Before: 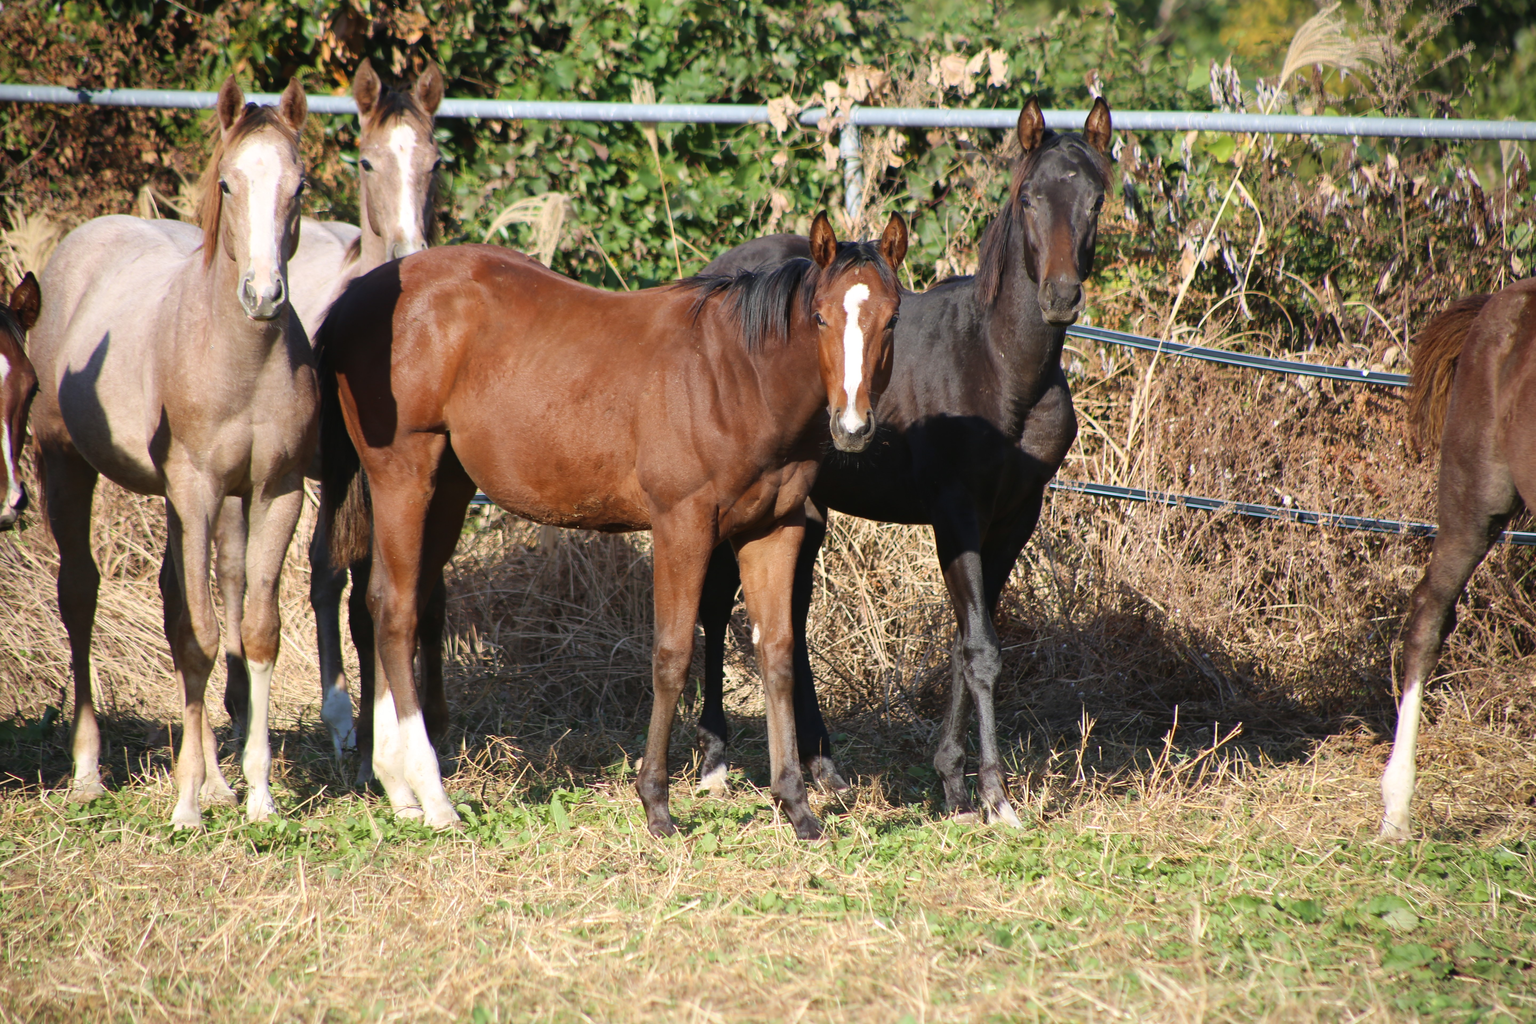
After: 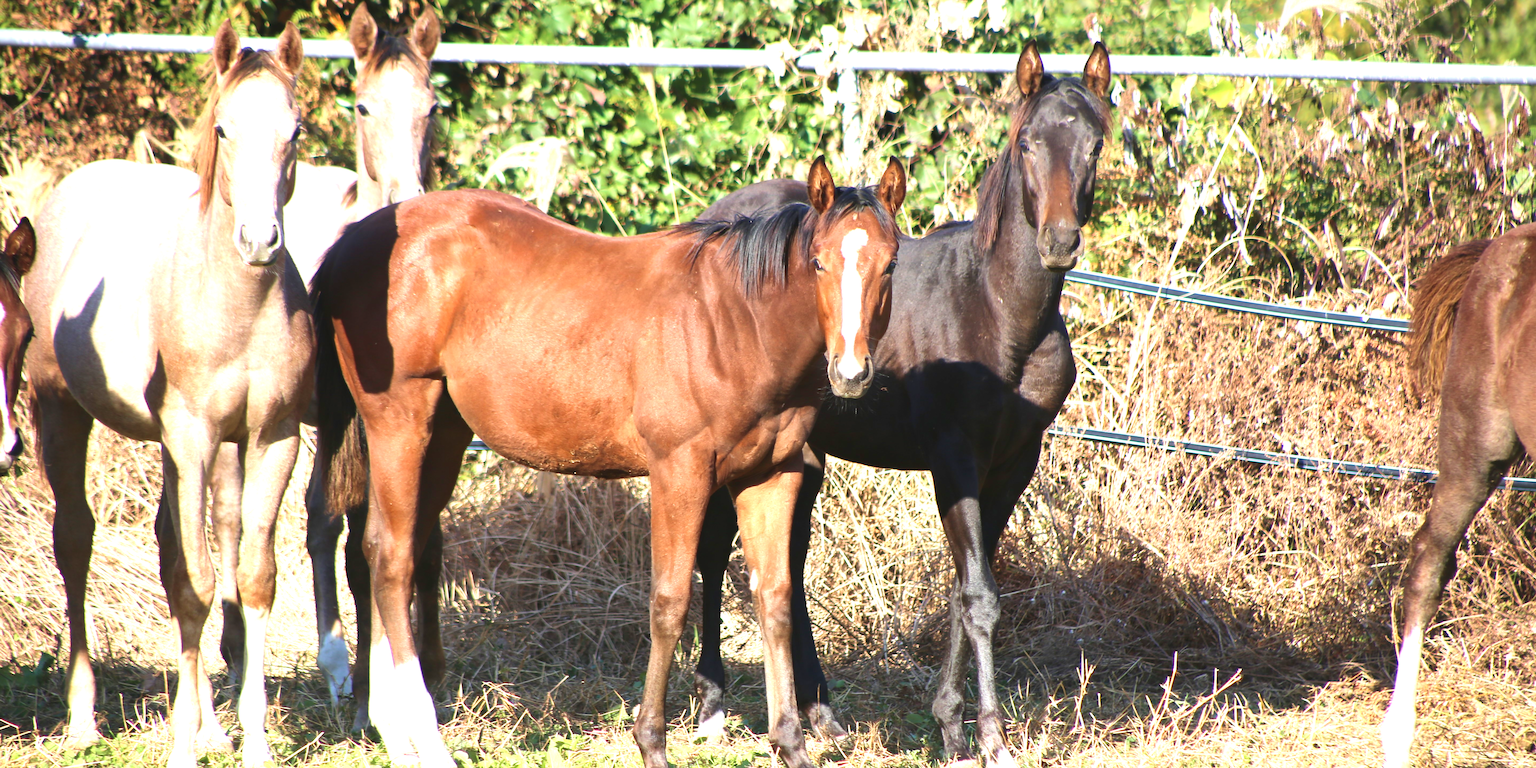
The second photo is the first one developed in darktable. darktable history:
crop: left 0.355%, top 5.481%, bottom 19.742%
contrast brightness saturation: contrast 0.071
velvia: strength 22.37%
exposure: black level correction 0, exposure 1.277 EV, compensate highlight preservation false
